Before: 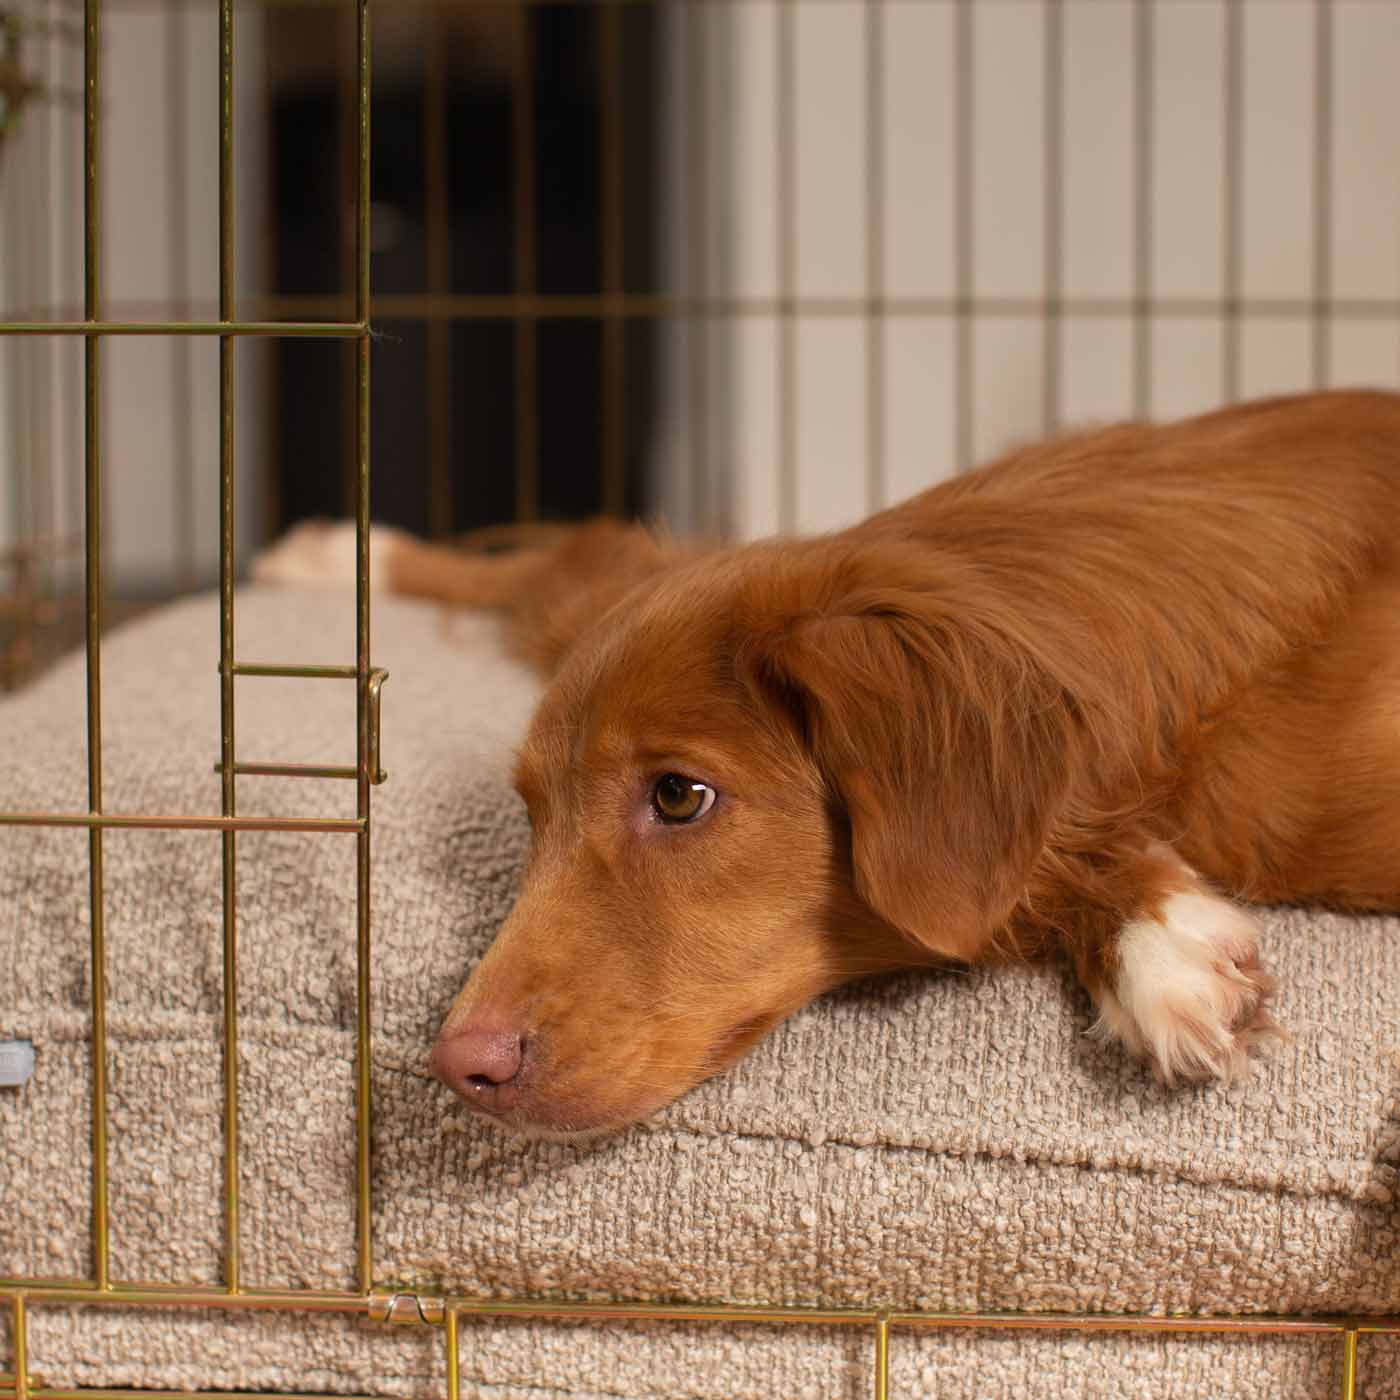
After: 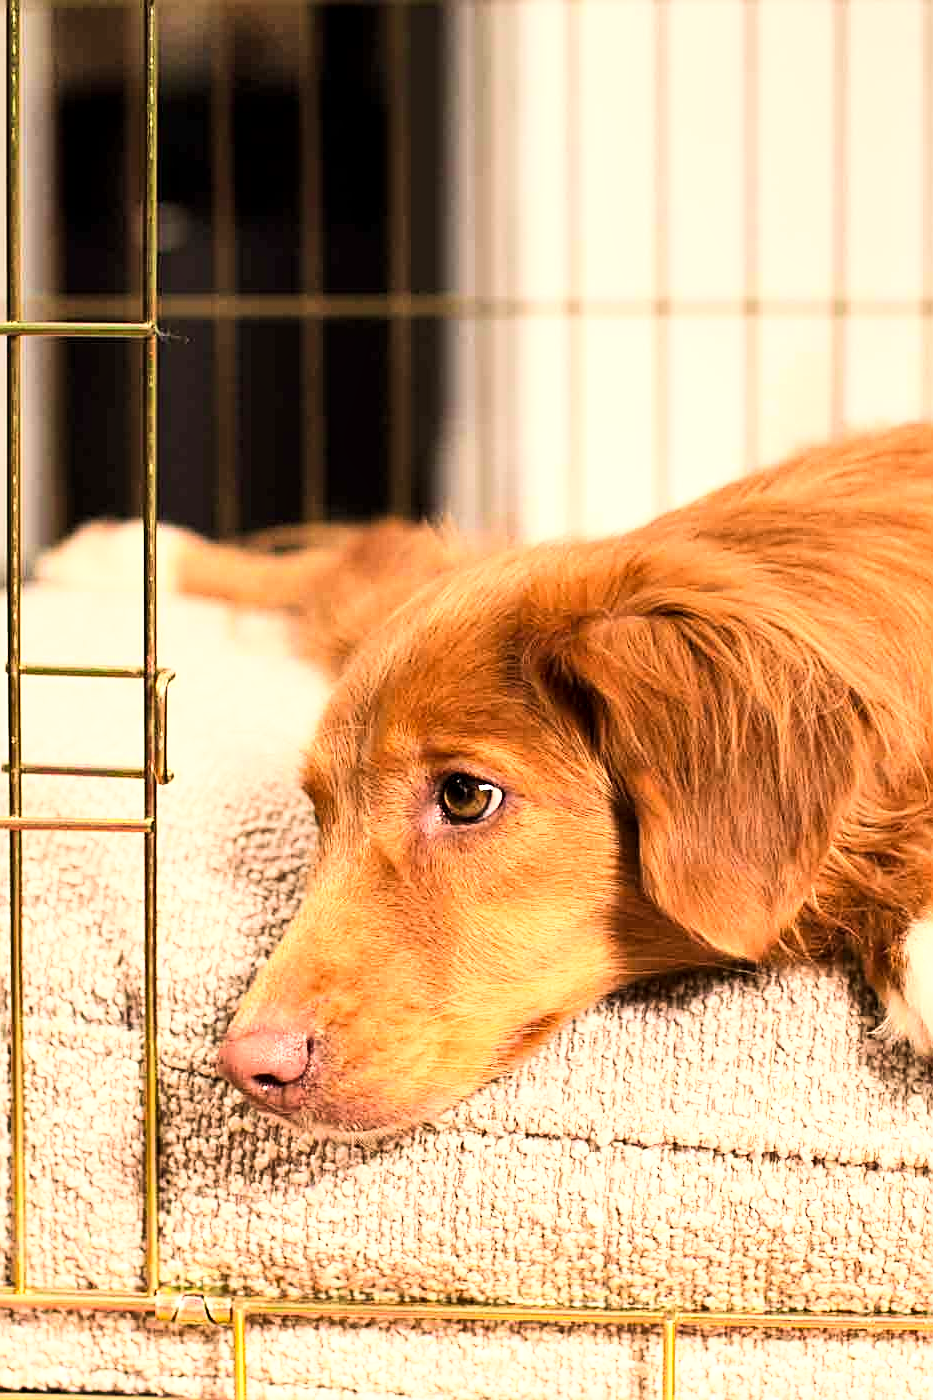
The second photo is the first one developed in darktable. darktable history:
base curve: curves: ch0 [(0, 0) (0.007, 0.004) (0.027, 0.03) (0.046, 0.07) (0.207, 0.54) (0.442, 0.872) (0.673, 0.972) (1, 1)]
crop and rotate: left 15.284%, right 18.033%
local contrast: highlights 102%, shadows 103%, detail 119%, midtone range 0.2
velvia: on, module defaults
exposure: black level correction 0, exposure 0.695 EV, compensate highlight preservation false
sharpen: radius 1.976
shadows and highlights: radius 126.35, shadows 30.38, highlights -31.21, low approximation 0.01, soften with gaussian
